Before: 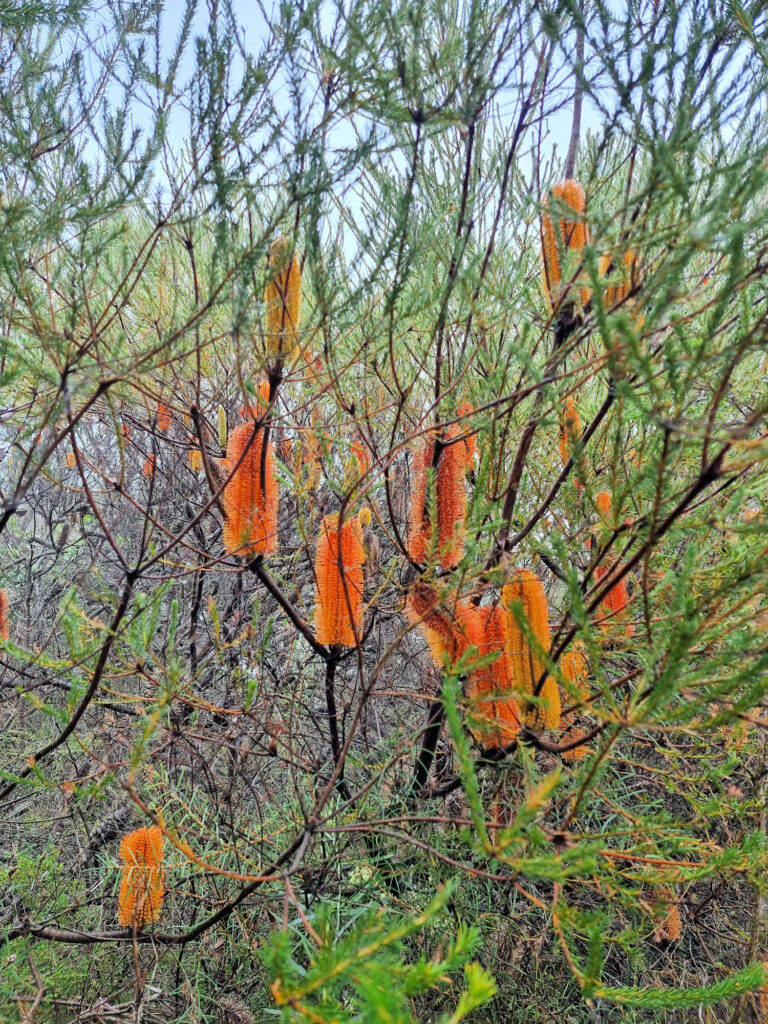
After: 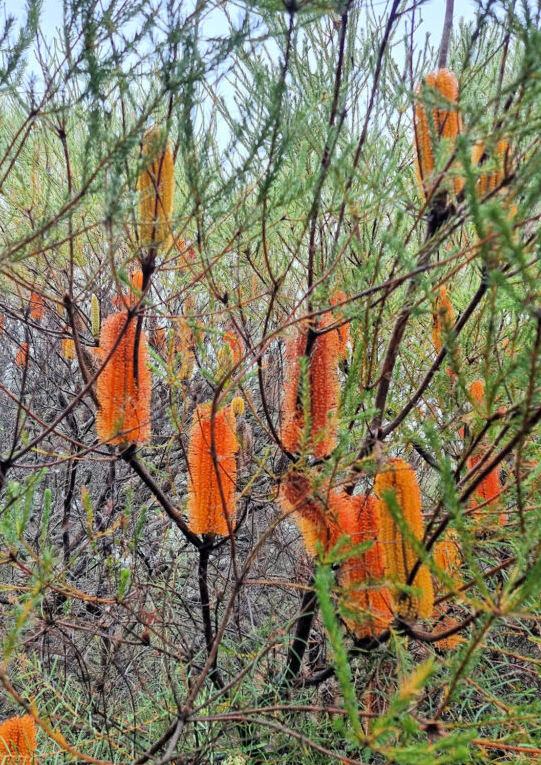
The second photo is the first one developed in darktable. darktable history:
crop and rotate: left 16.631%, top 10.872%, right 12.834%, bottom 14.421%
